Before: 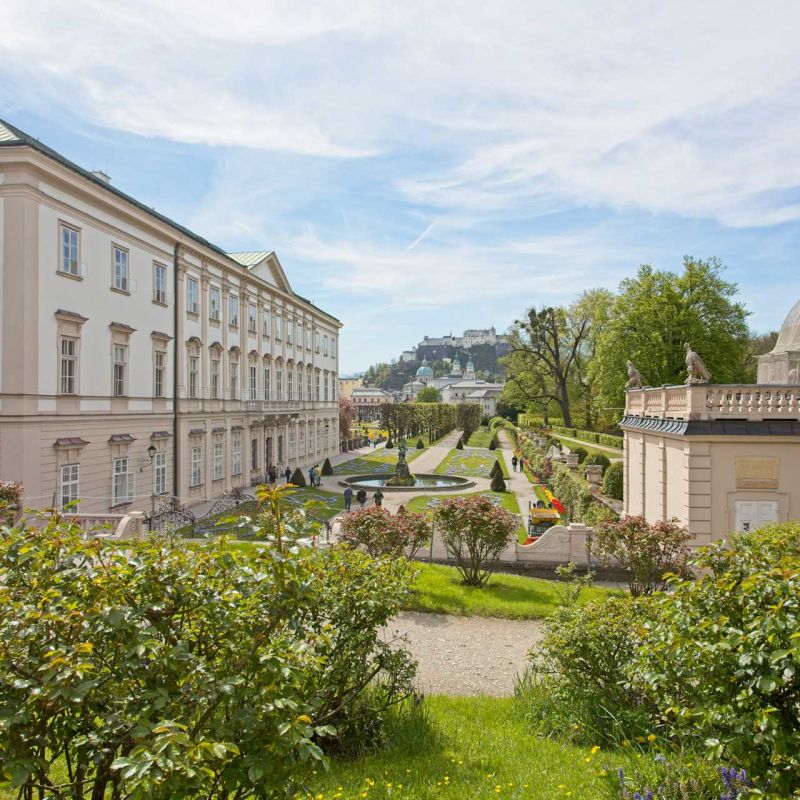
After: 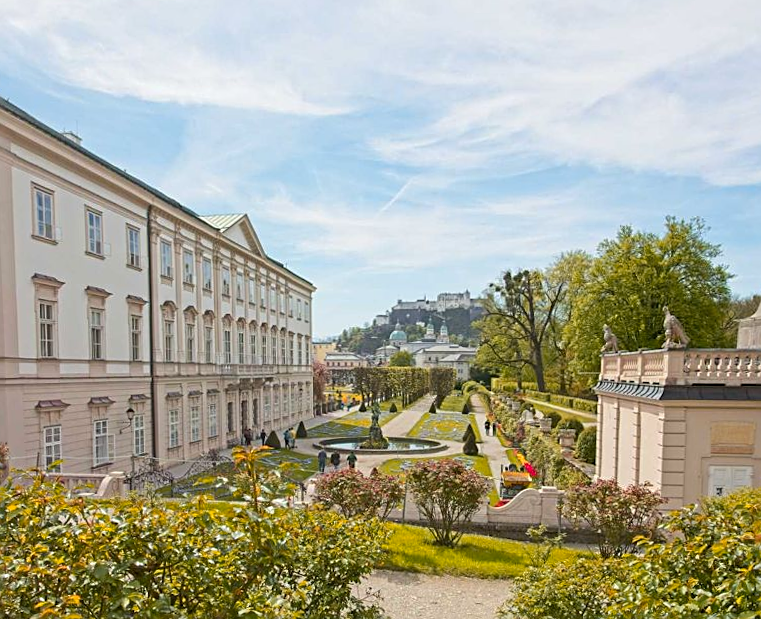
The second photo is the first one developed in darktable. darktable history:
sharpen: on, module defaults
crop and rotate: top 5.667%, bottom 14.937%
color zones: curves: ch1 [(0.235, 0.558) (0.75, 0.5)]; ch2 [(0.25, 0.462) (0.749, 0.457)], mix 25.94%
rotate and perspective: rotation 0.074°, lens shift (vertical) 0.096, lens shift (horizontal) -0.041, crop left 0.043, crop right 0.952, crop top 0.024, crop bottom 0.979
